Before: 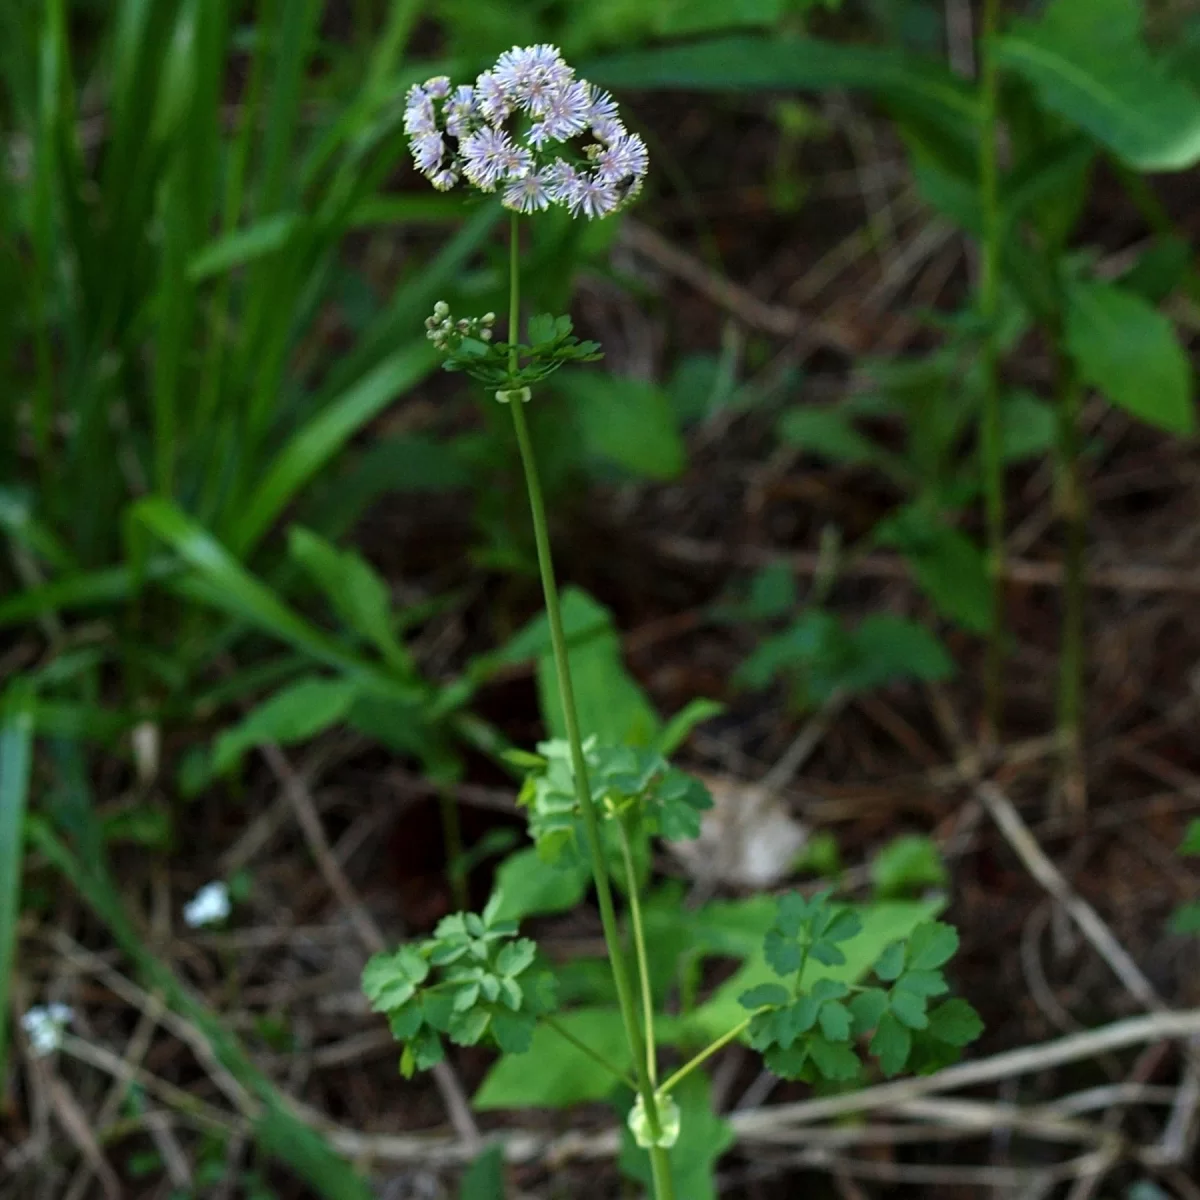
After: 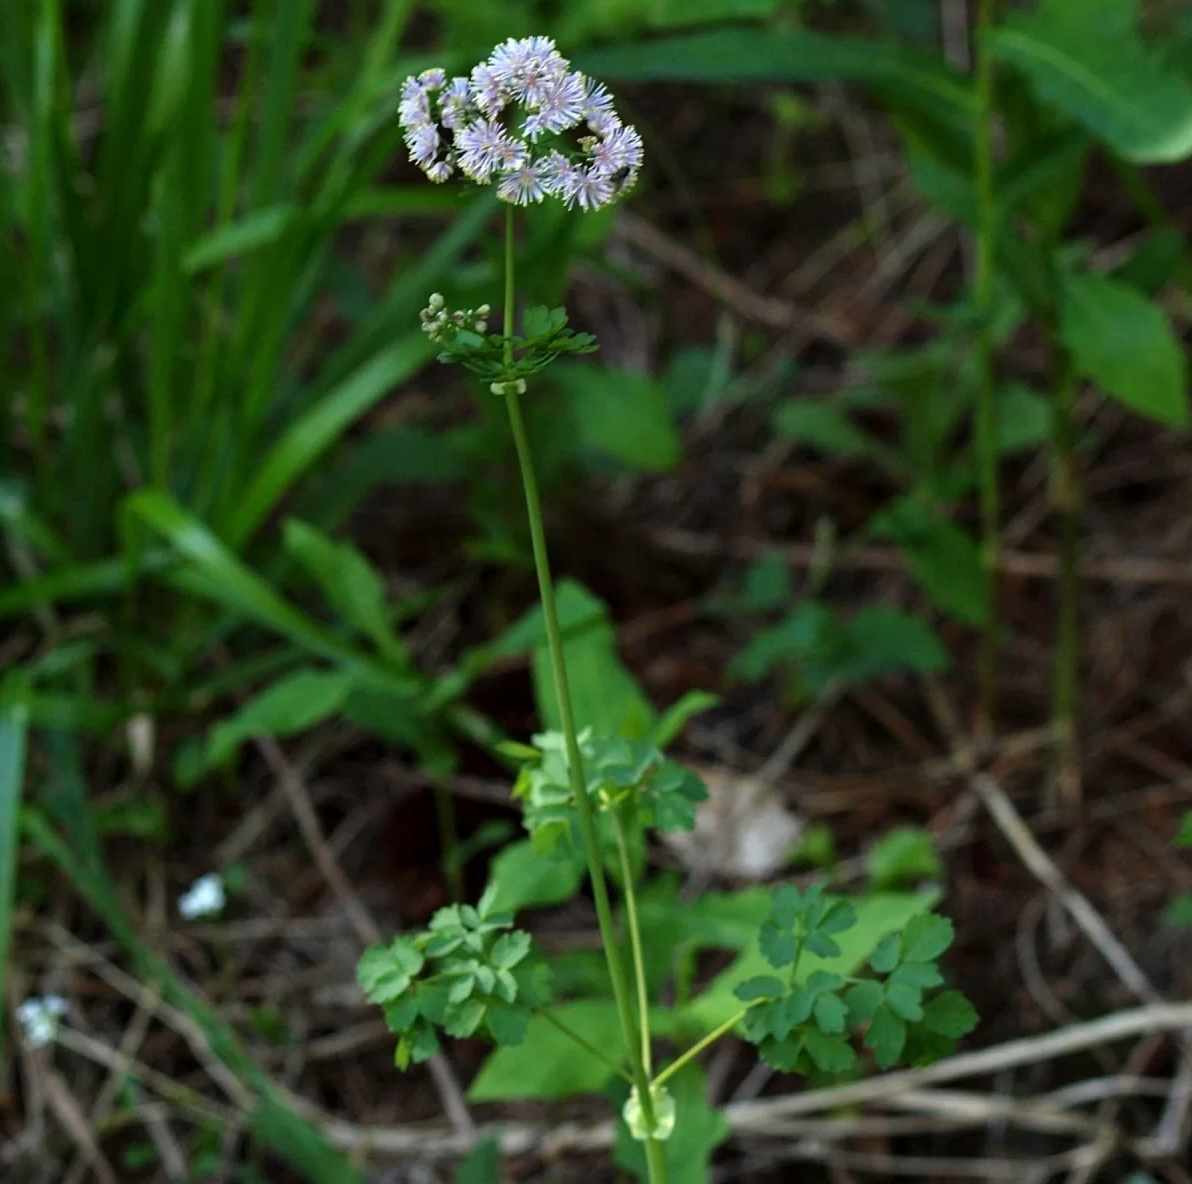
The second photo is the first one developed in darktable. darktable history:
crop: left 0.426%, top 0.681%, right 0.159%, bottom 0.618%
